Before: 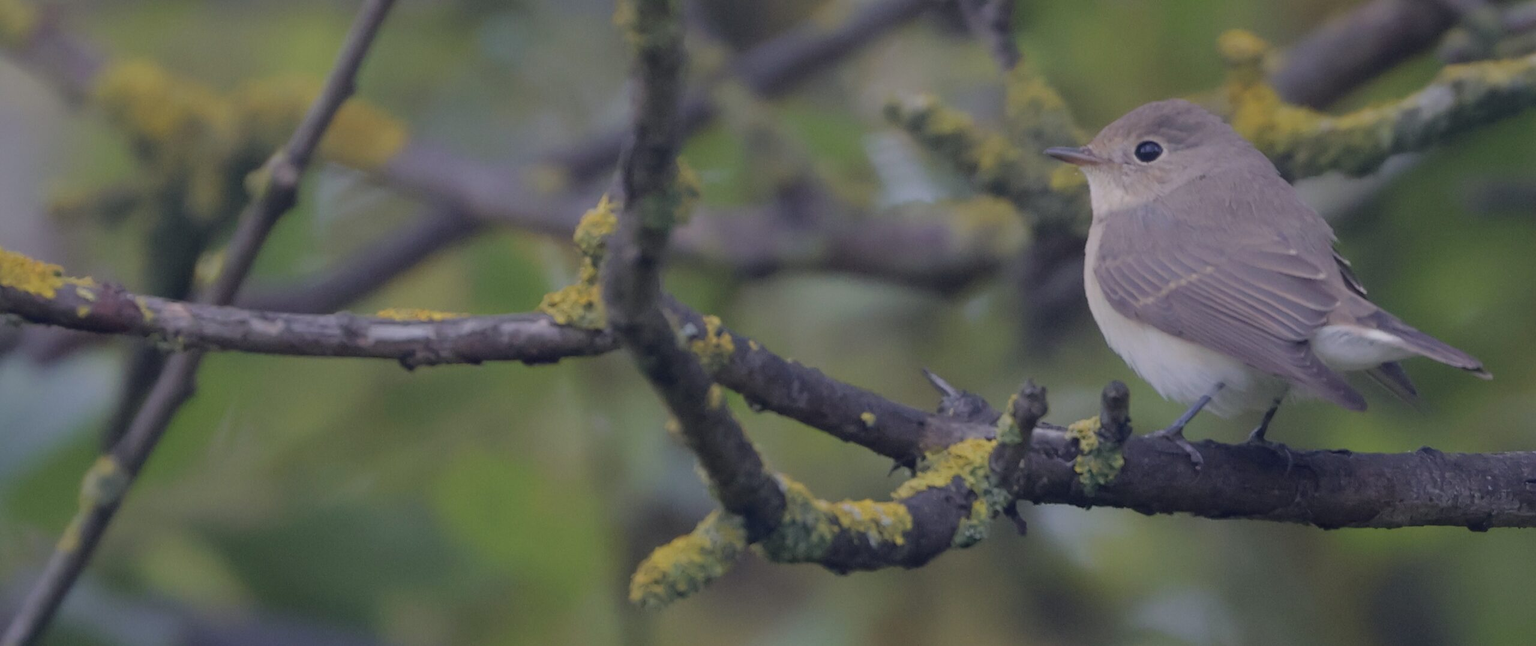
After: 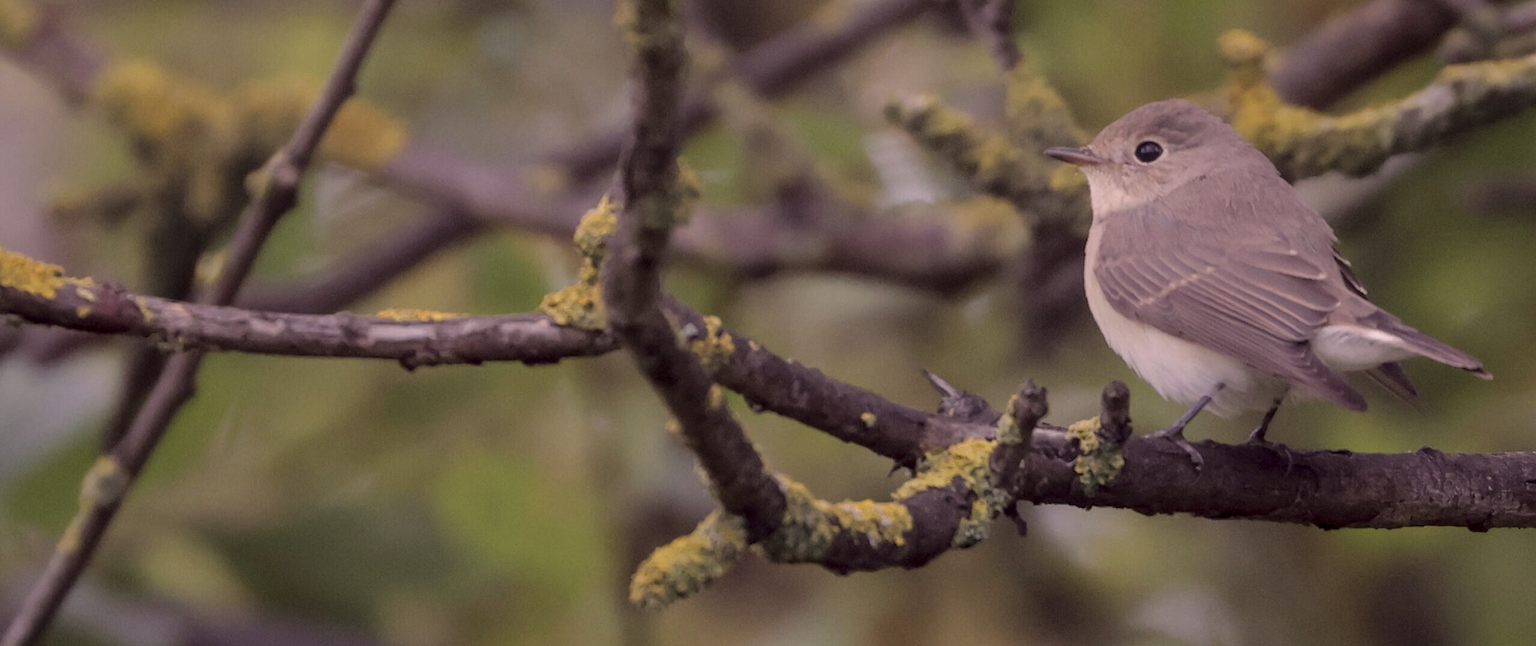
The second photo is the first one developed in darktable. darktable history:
tone curve: curves: ch0 [(0, 0) (0.161, 0.144) (0.501, 0.497) (1, 1)], color space Lab, linked channels, preserve colors none
local contrast: detail 140%
color correction: highlights a* 10.21, highlights b* 9.79, shadows a* 8.61, shadows b* 7.88, saturation 0.8
